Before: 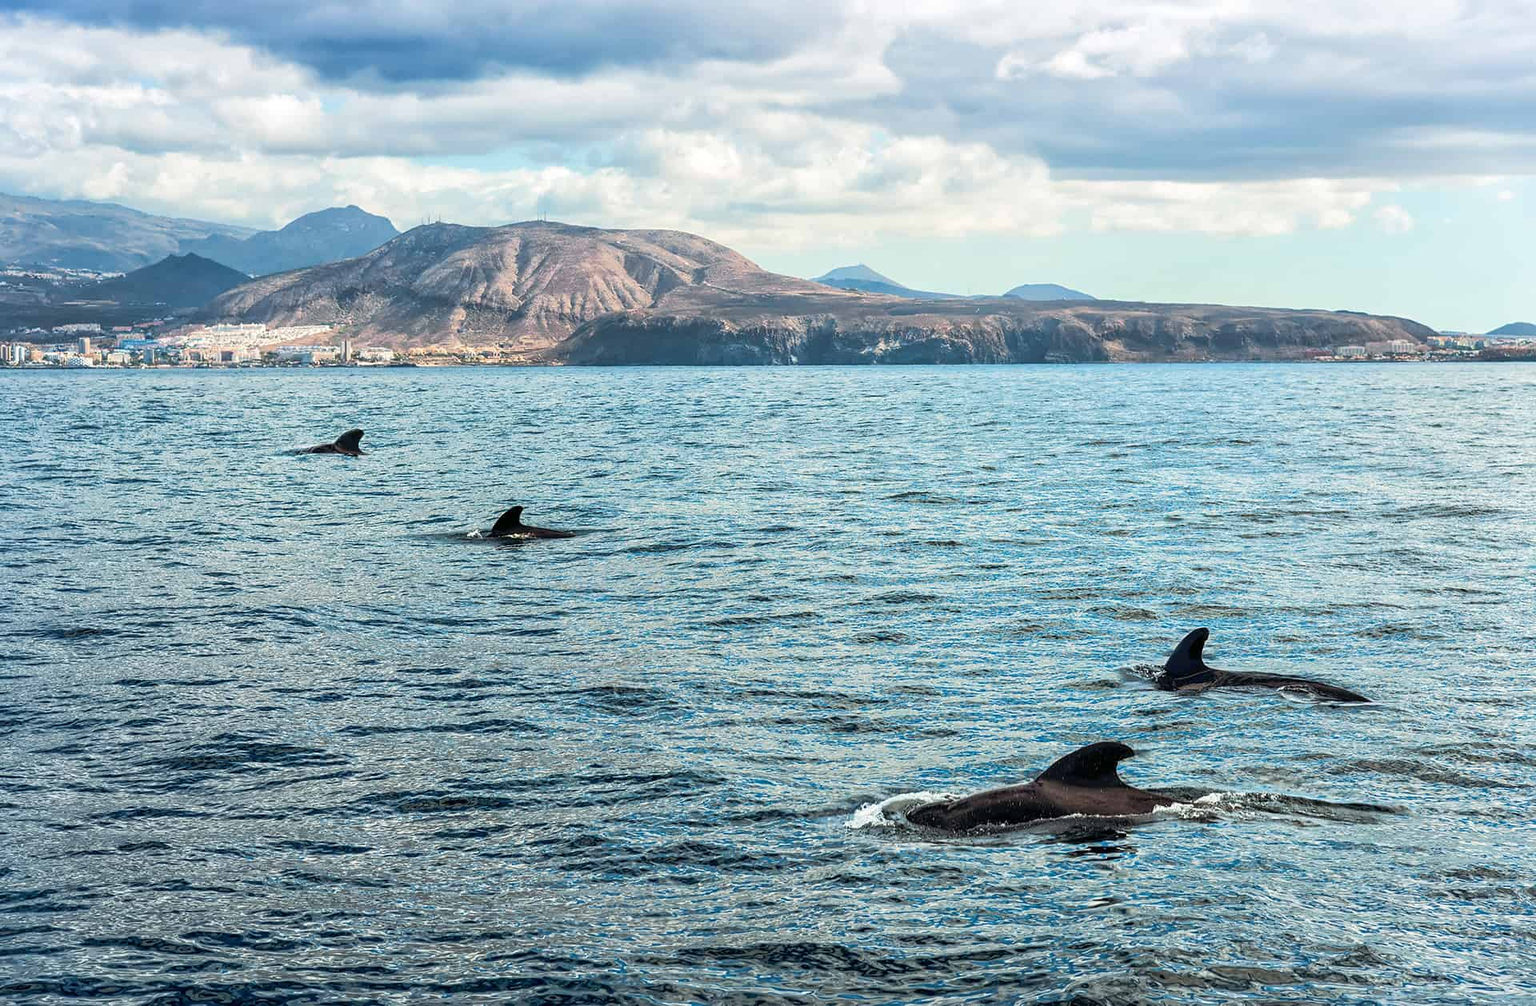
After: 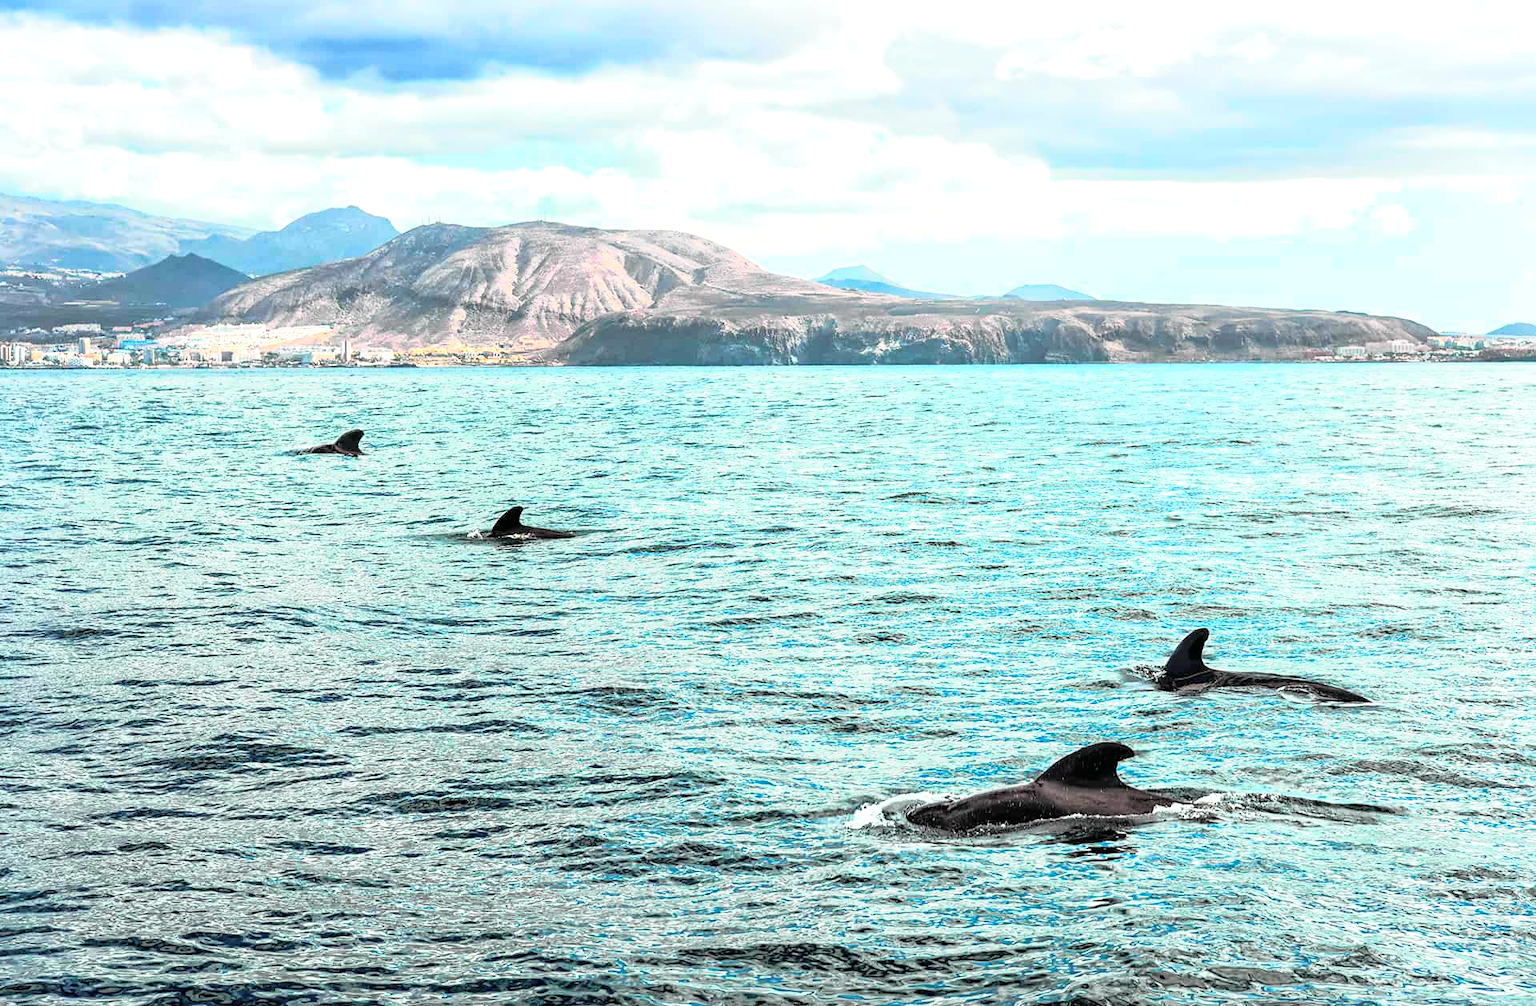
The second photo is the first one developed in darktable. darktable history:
tone curve: curves: ch0 [(0, 0) (0.062, 0.037) (0.142, 0.138) (0.359, 0.419) (0.469, 0.544) (0.634, 0.722) (0.839, 0.909) (0.998, 0.978)]; ch1 [(0, 0) (0.437, 0.408) (0.472, 0.47) (0.502, 0.503) (0.527, 0.523) (0.559, 0.573) (0.608, 0.665) (0.669, 0.748) (0.859, 0.899) (1, 1)]; ch2 [(0, 0) (0.33, 0.301) (0.421, 0.443) (0.473, 0.498) (0.502, 0.5) (0.535, 0.531) (0.575, 0.603) (0.608, 0.667) (1, 1)], color space Lab, independent channels, preserve colors none
exposure: black level correction 0, exposure 0.6 EV, compensate exposure bias true, compensate highlight preservation false
white balance: emerald 1
